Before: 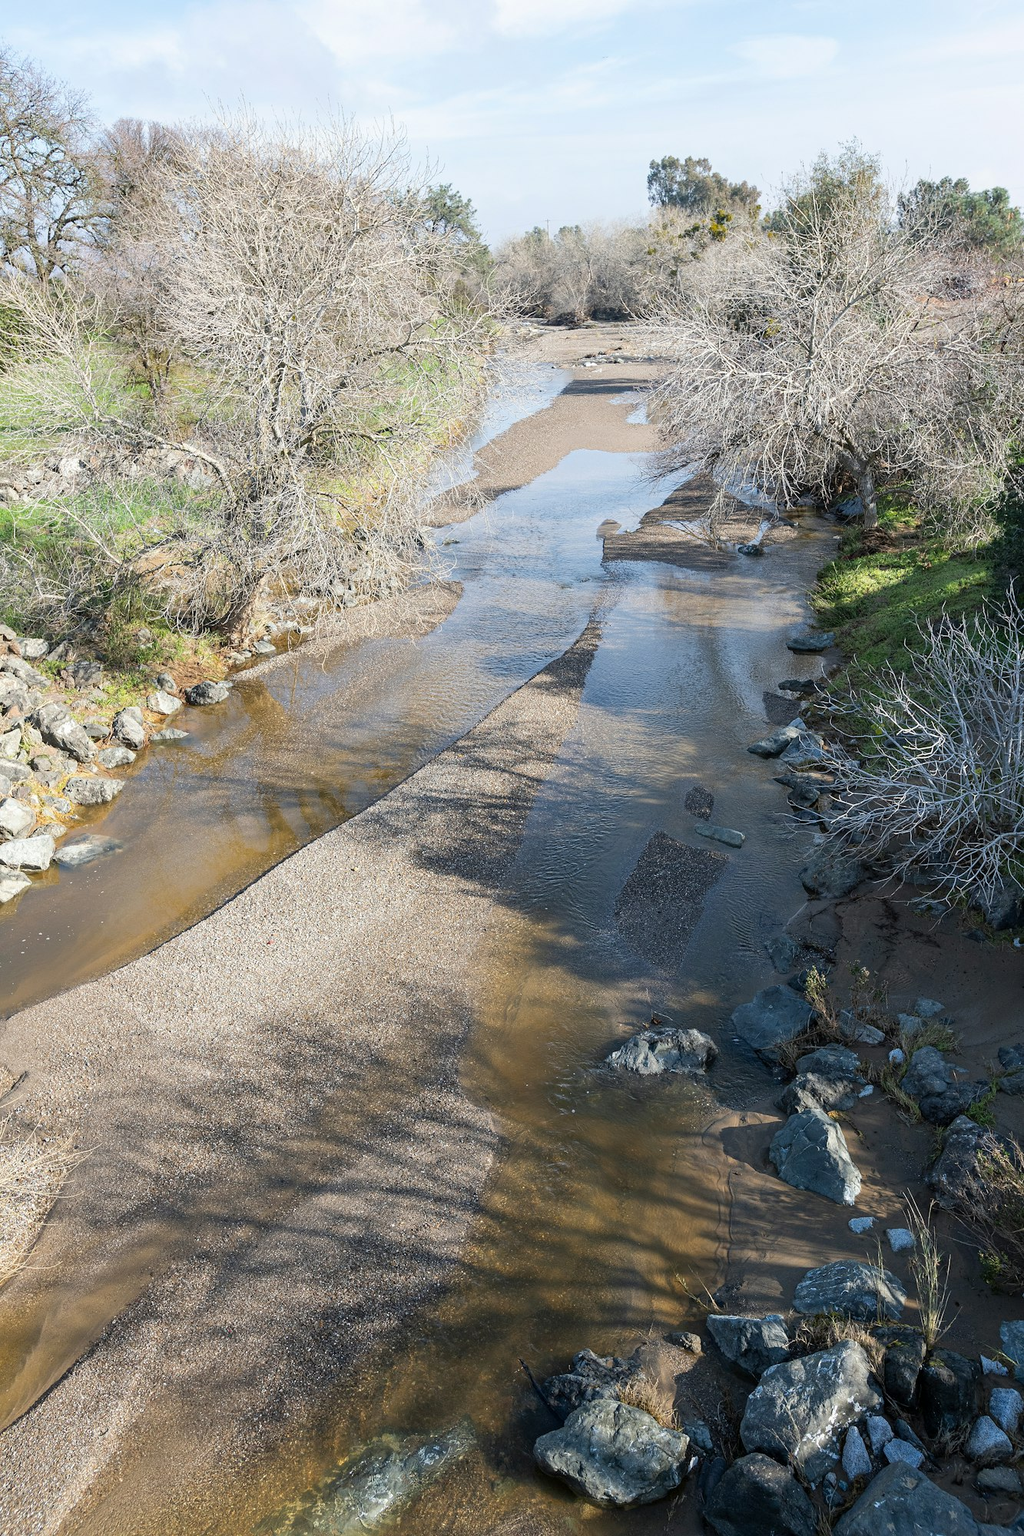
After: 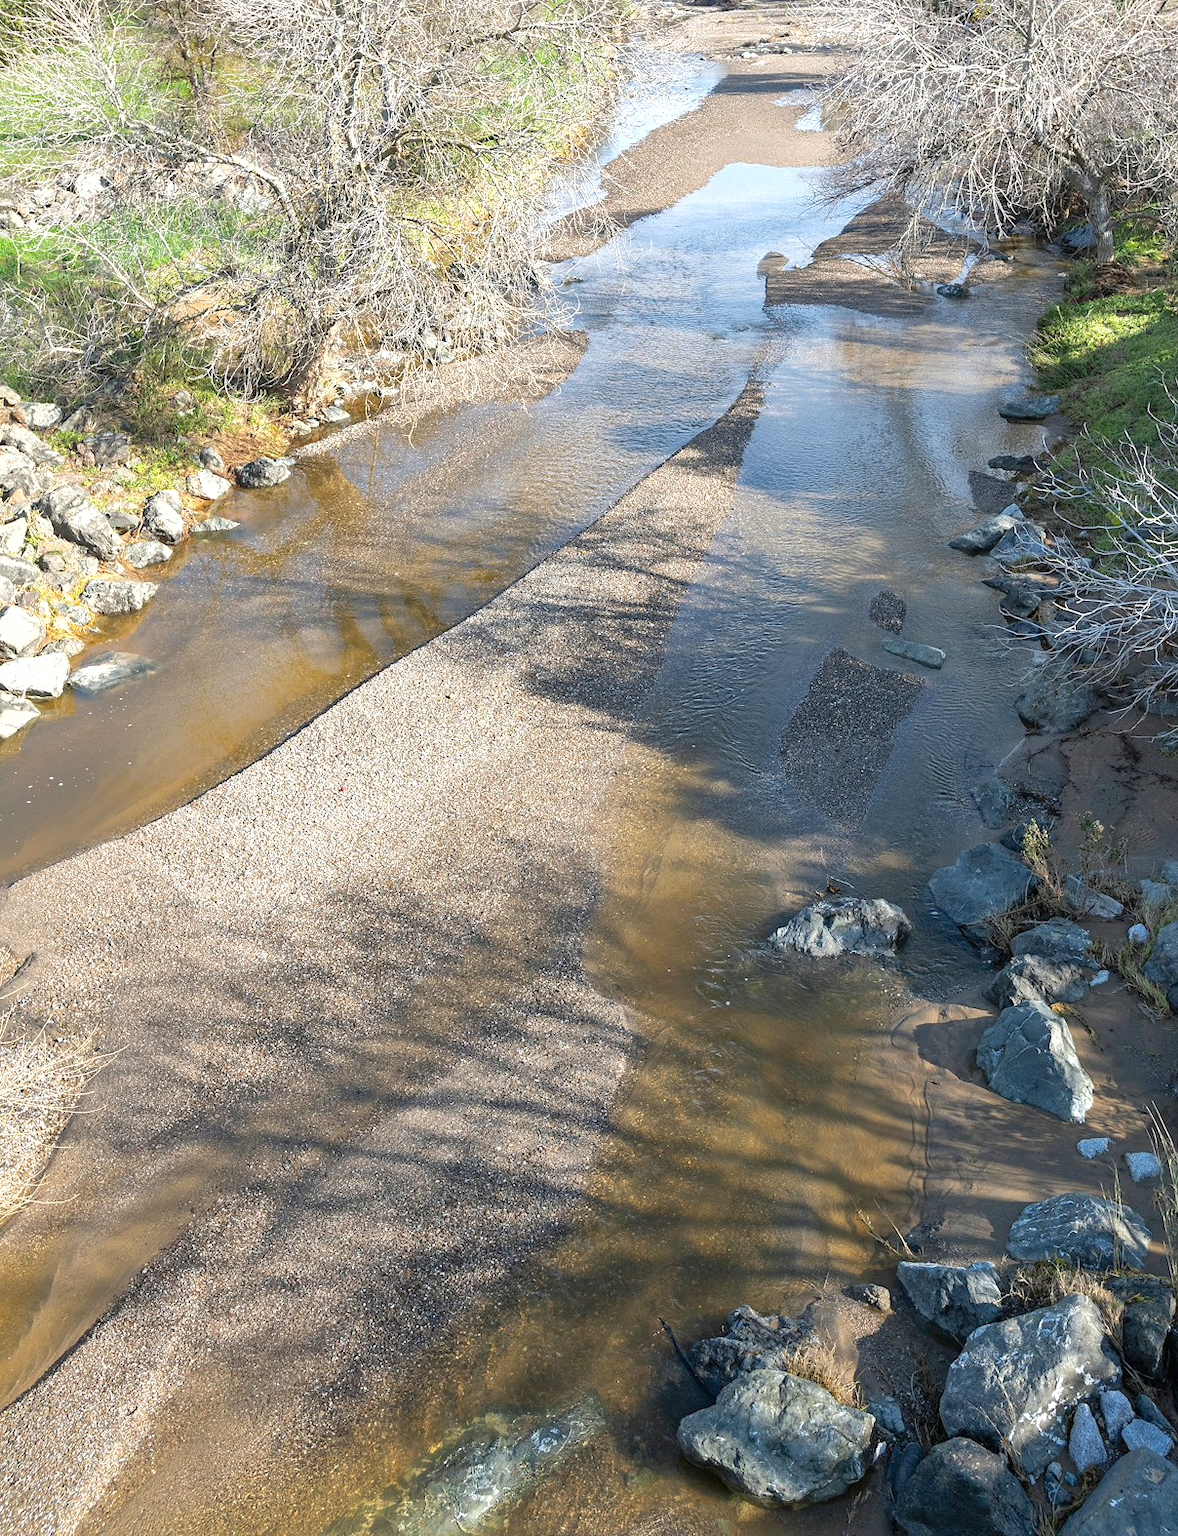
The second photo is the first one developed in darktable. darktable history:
crop: top 20.932%, right 9.374%, bottom 0.277%
exposure: black level correction 0, exposure 0.5 EV, compensate exposure bias true, compensate highlight preservation false
shadows and highlights: on, module defaults
